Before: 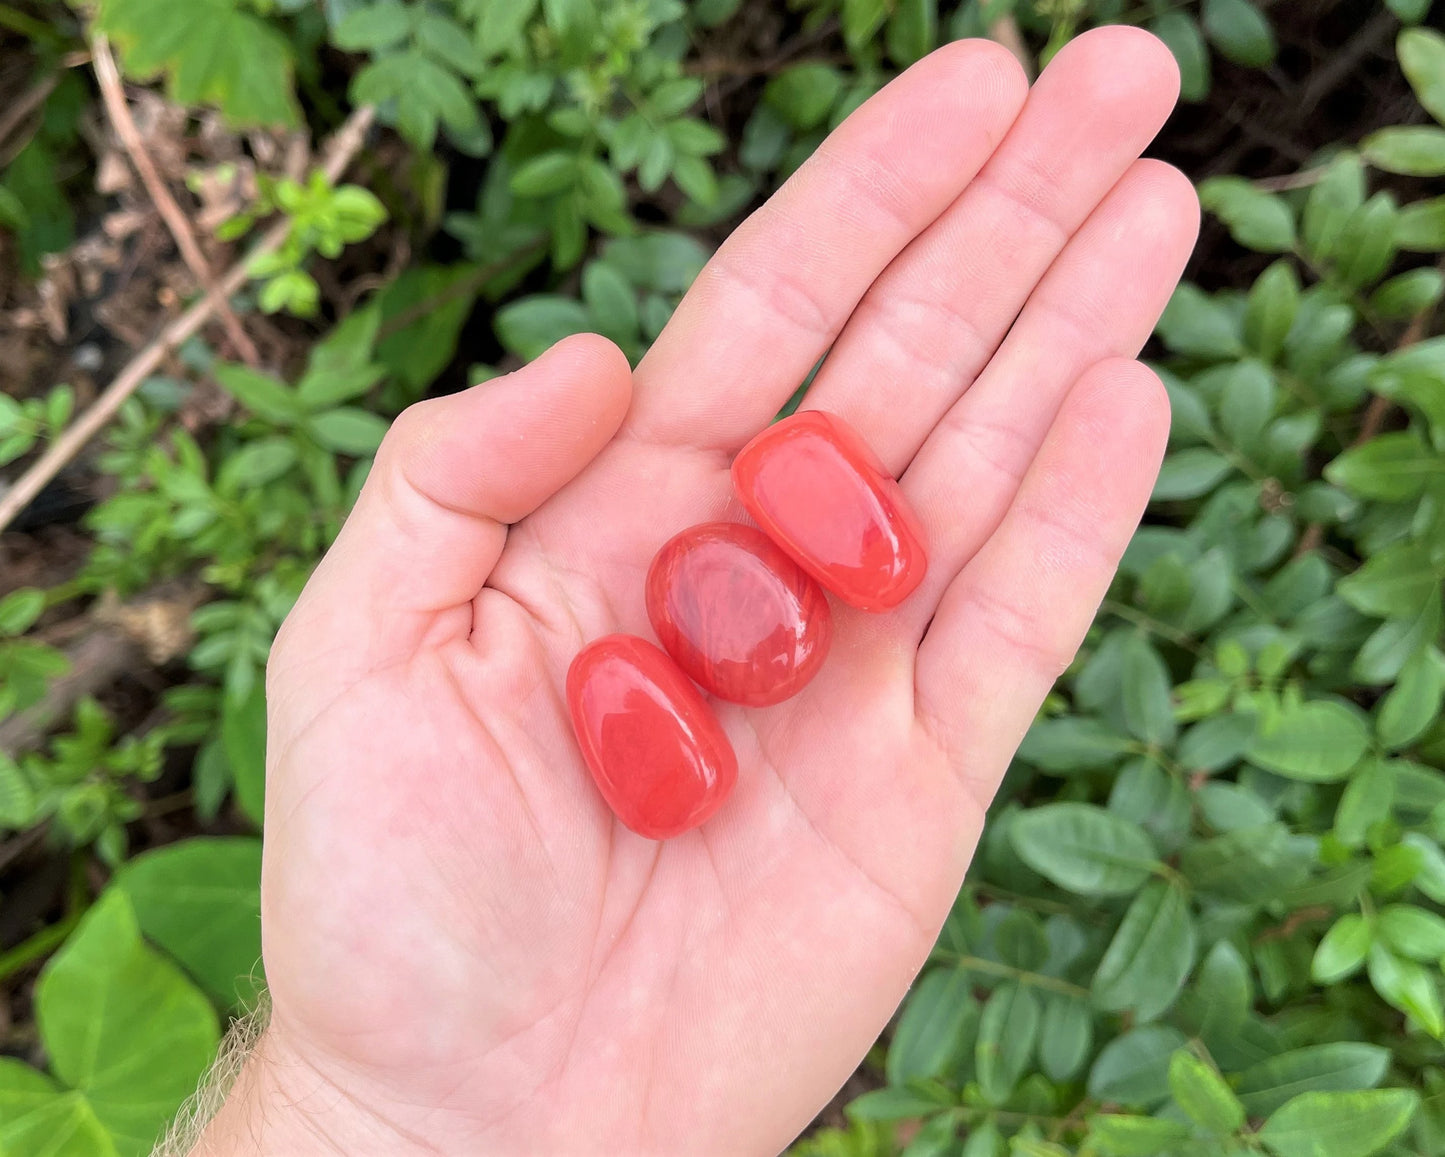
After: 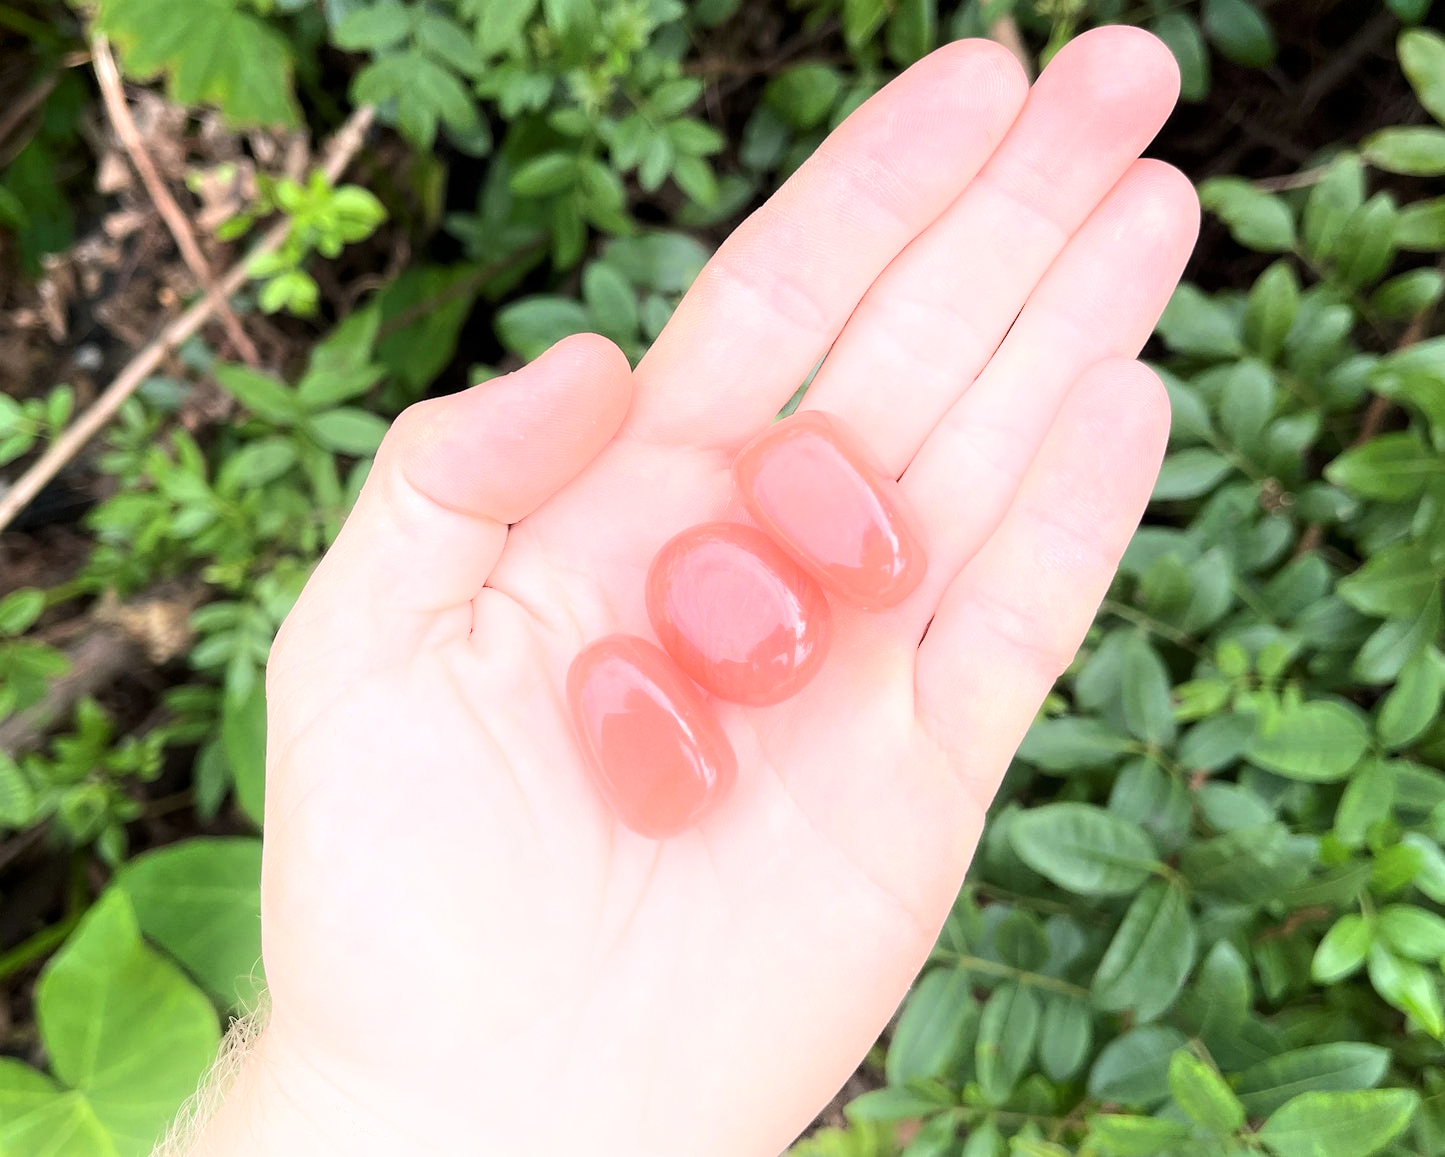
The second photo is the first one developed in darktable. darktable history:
shadows and highlights: shadows -54.3, highlights 86.09, soften with gaussian
tone equalizer: -8 EV -0.417 EV, -7 EV -0.389 EV, -6 EV -0.333 EV, -5 EV -0.222 EV, -3 EV 0.222 EV, -2 EV 0.333 EV, -1 EV 0.389 EV, +0 EV 0.417 EV, edges refinement/feathering 500, mask exposure compensation -1.57 EV, preserve details no
